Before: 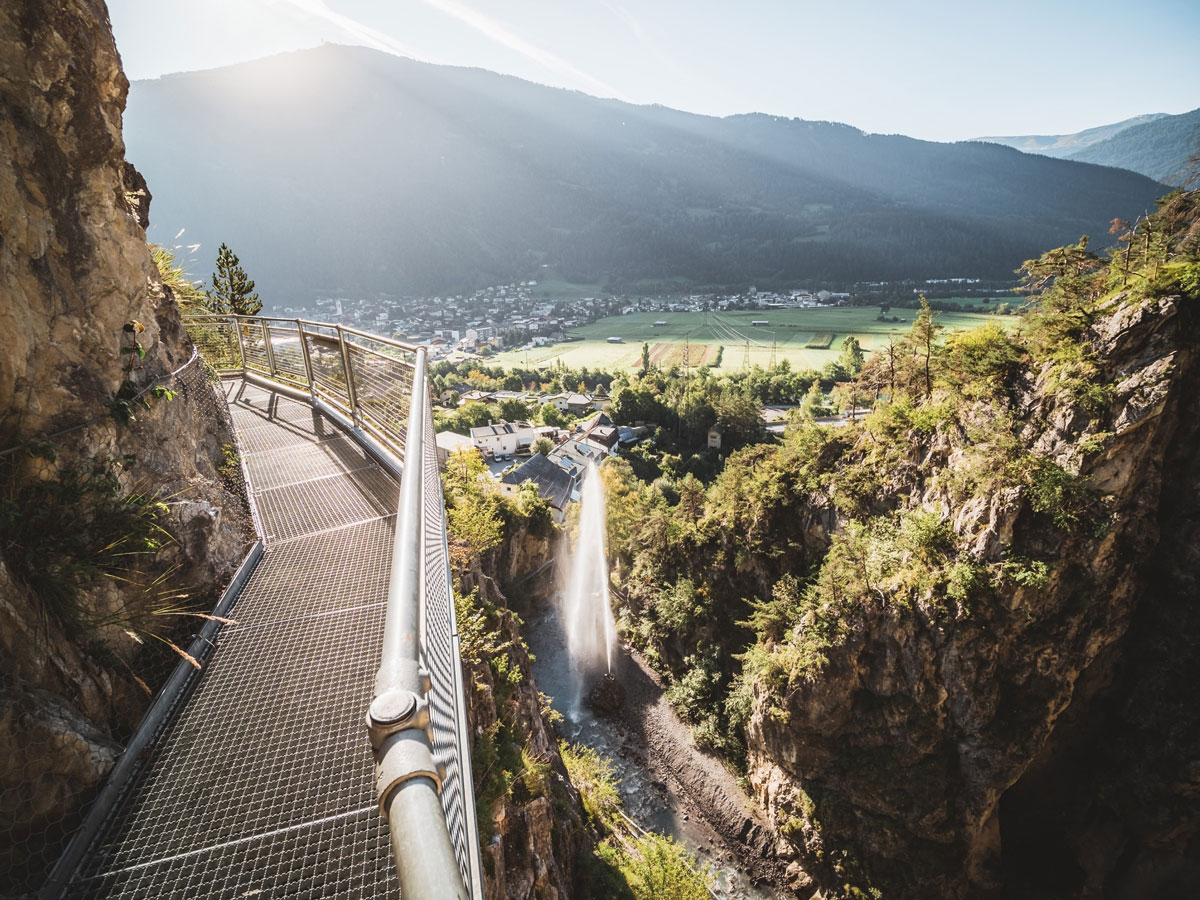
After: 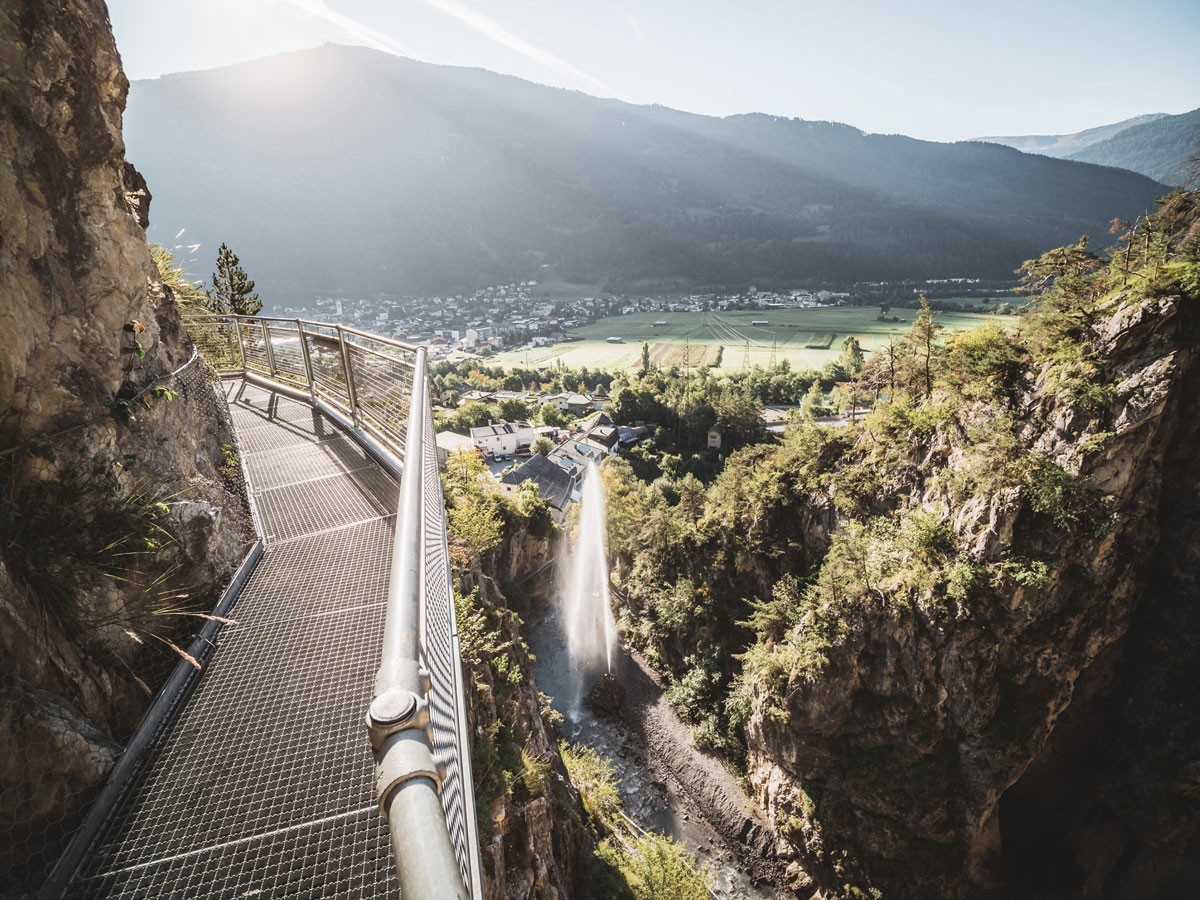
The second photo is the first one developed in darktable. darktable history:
color correction: highlights b* -0.001, saturation 0.796
